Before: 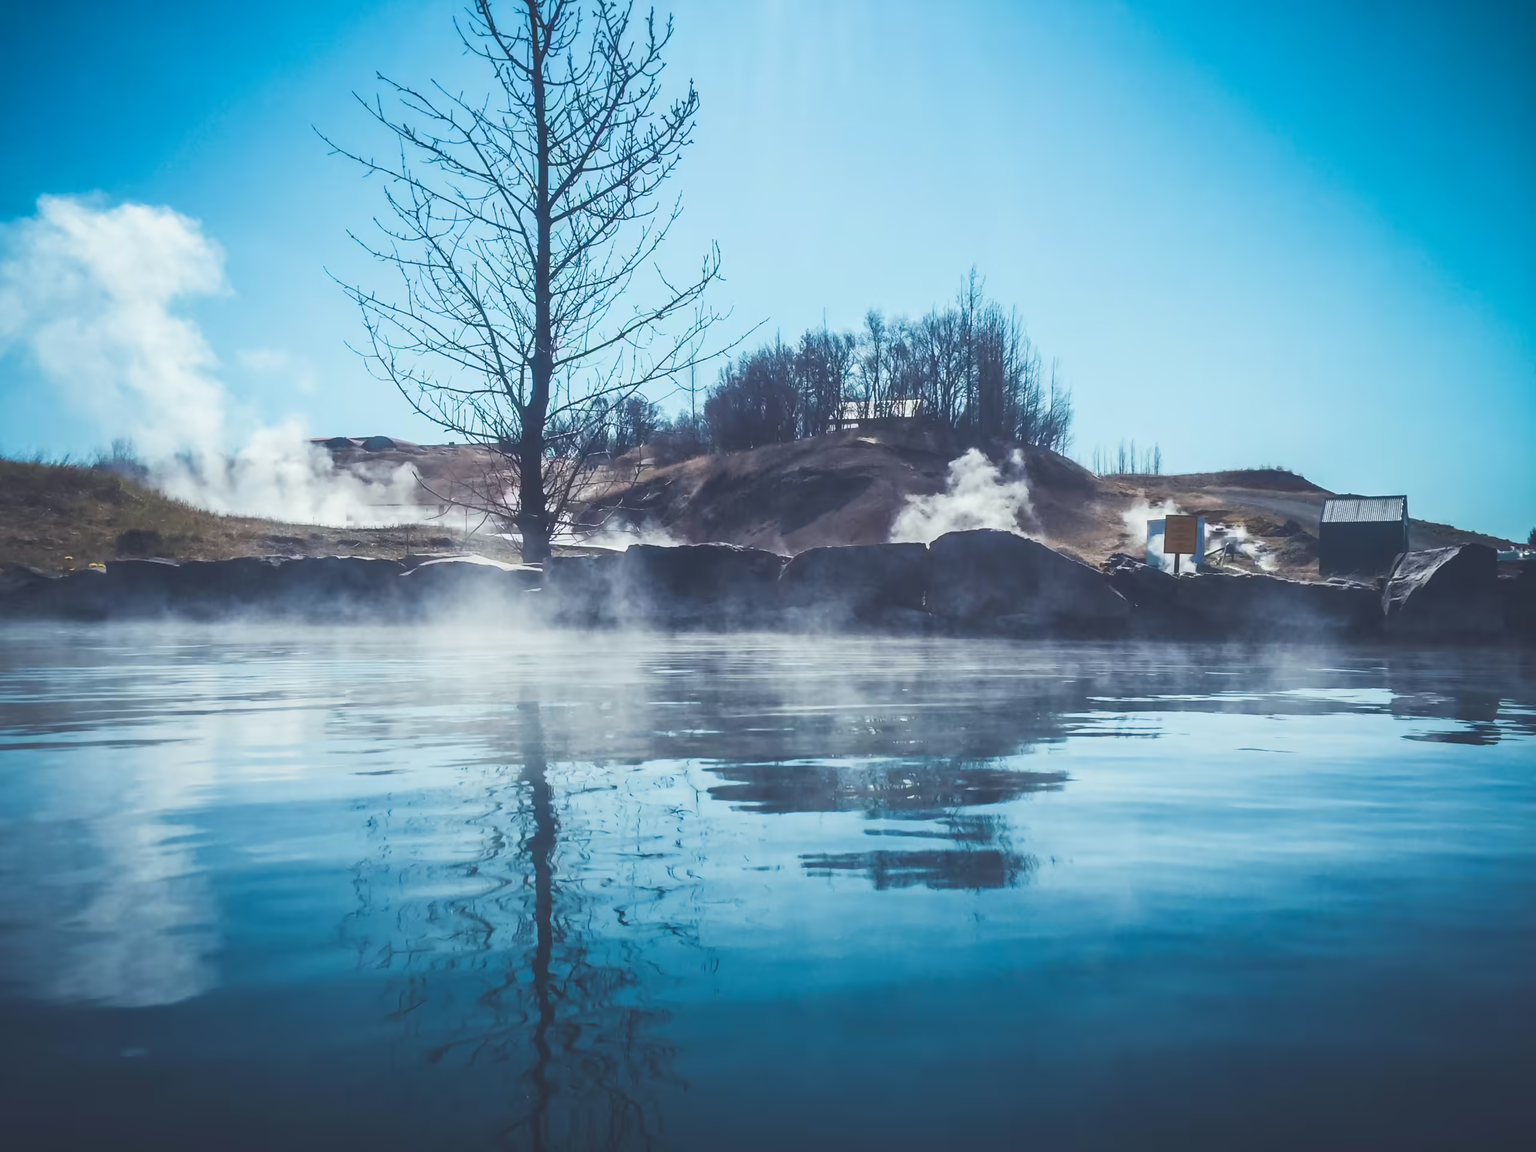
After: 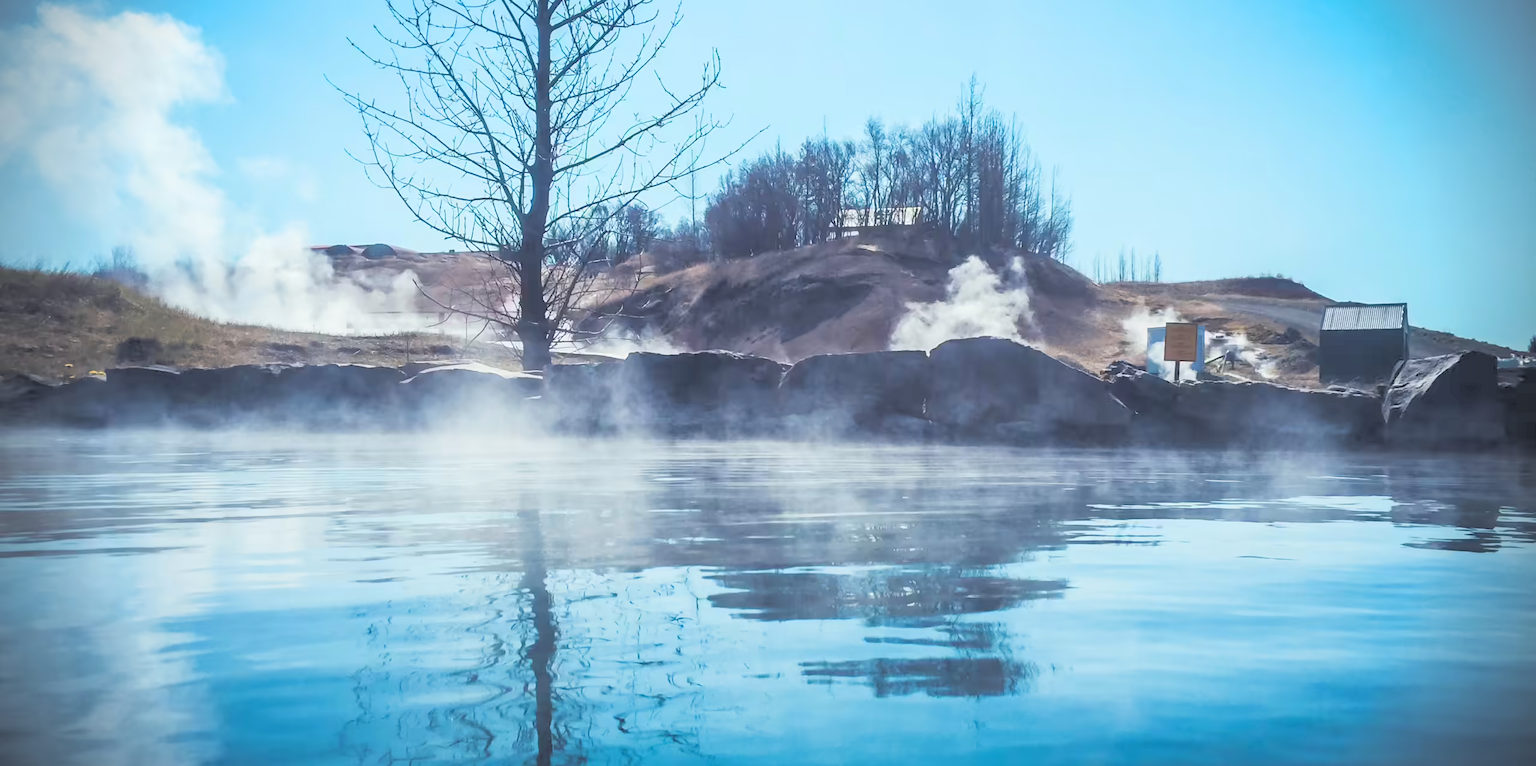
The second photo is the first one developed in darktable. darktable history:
vignetting: fall-off start 88.03%, fall-off radius 24.9%
rgb levels: levels [[0.027, 0.429, 0.996], [0, 0.5, 1], [0, 0.5, 1]]
crop: top 16.727%, bottom 16.727%
